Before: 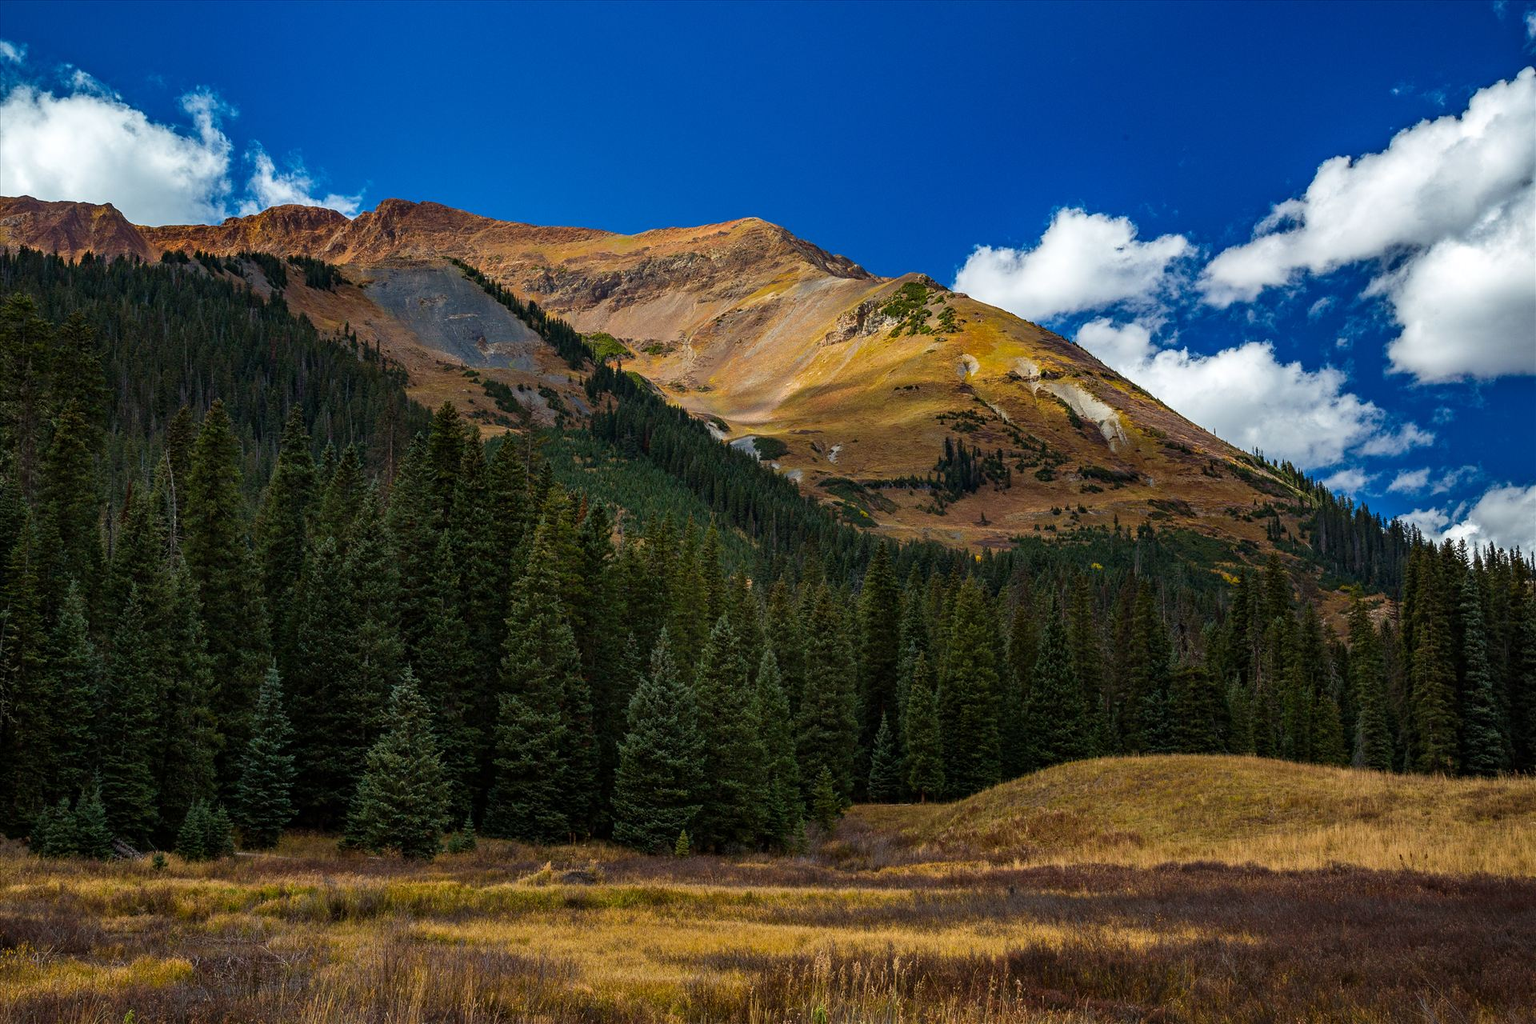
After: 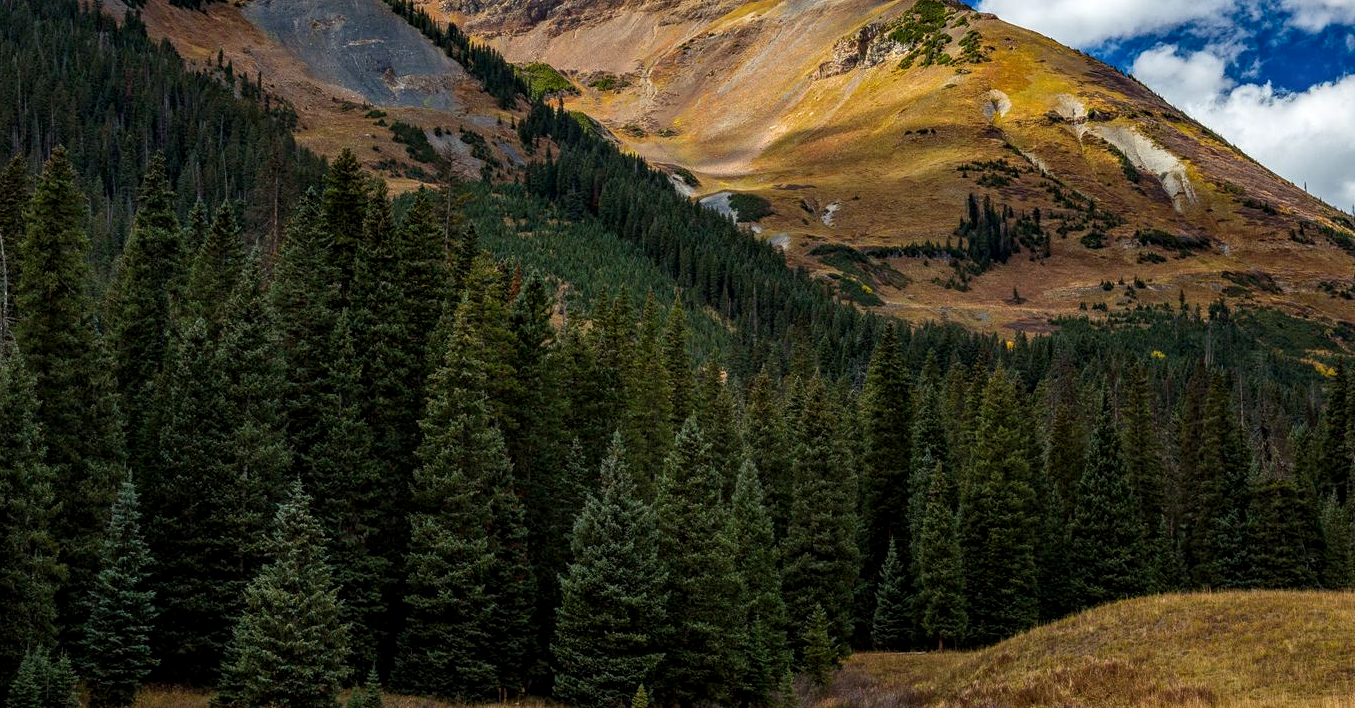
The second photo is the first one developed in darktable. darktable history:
crop: left 11.123%, top 27.61%, right 18.3%, bottom 17.034%
local contrast: on, module defaults
